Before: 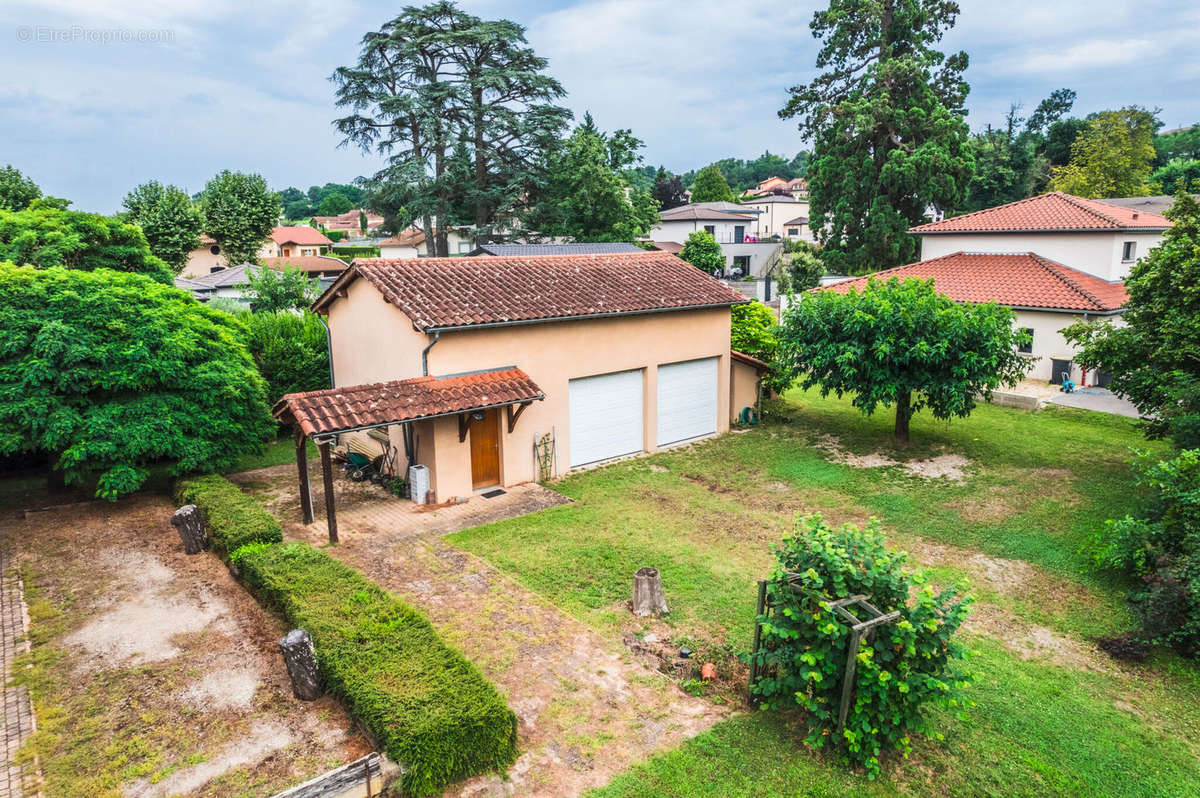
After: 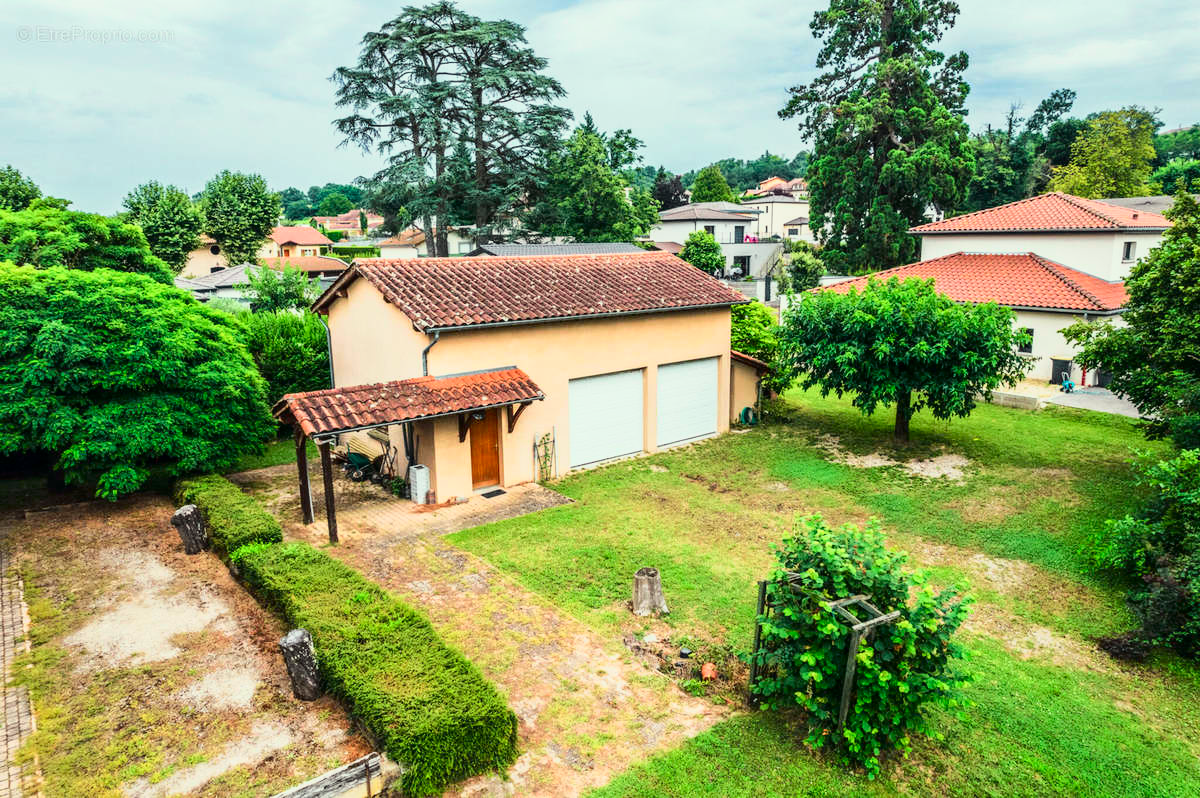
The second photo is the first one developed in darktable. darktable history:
color correction: highlights a* -4.28, highlights b* 6.53
tone curve: curves: ch0 [(0, 0) (0.035, 0.011) (0.133, 0.076) (0.285, 0.265) (0.491, 0.541) (0.617, 0.693) (0.704, 0.77) (0.794, 0.865) (0.895, 0.938) (1, 0.976)]; ch1 [(0, 0) (0.318, 0.278) (0.444, 0.427) (0.502, 0.497) (0.543, 0.547) (0.601, 0.641) (0.746, 0.764) (1, 1)]; ch2 [(0, 0) (0.316, 0.292) (0.381, 0.37) (0.423, 0.448) (0.476, 0.482) (0.502, 0.5) (0.543, 0.547) (0.587, 0.613) (0.642, 0.672) (0.704, 0.727) (0.865, 0.827) (1, 0.951)], color space Lab, independent channels, preserve colors none
